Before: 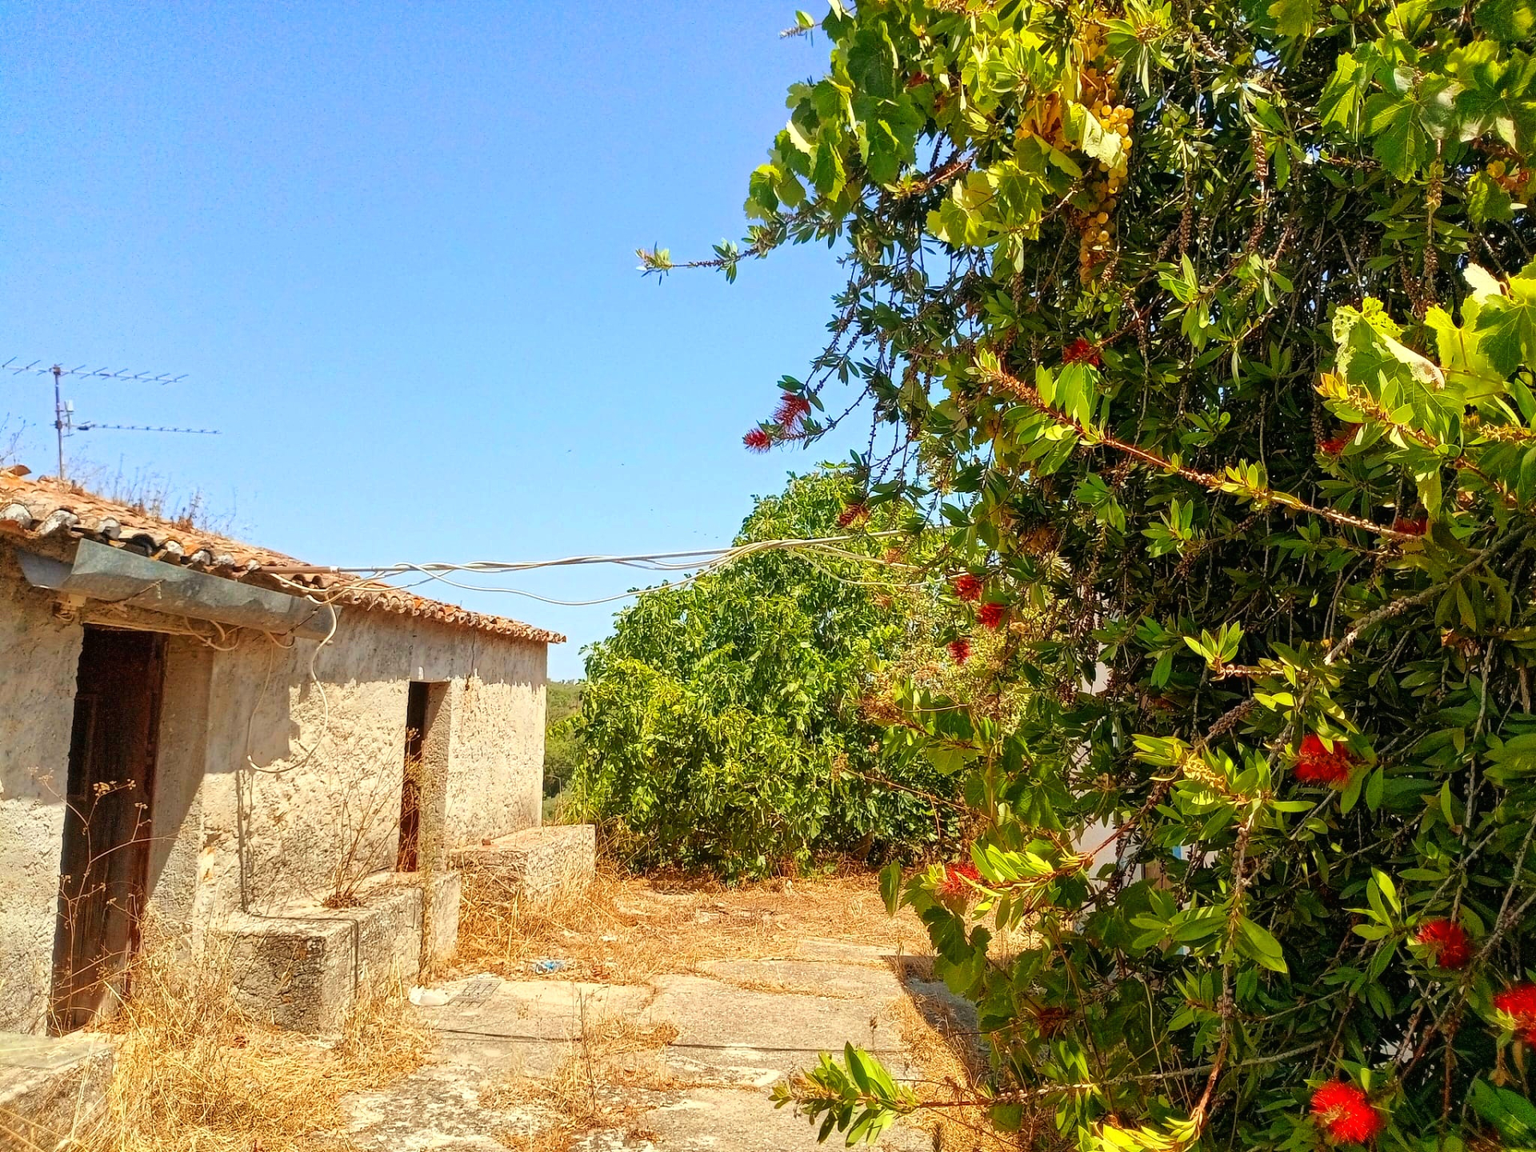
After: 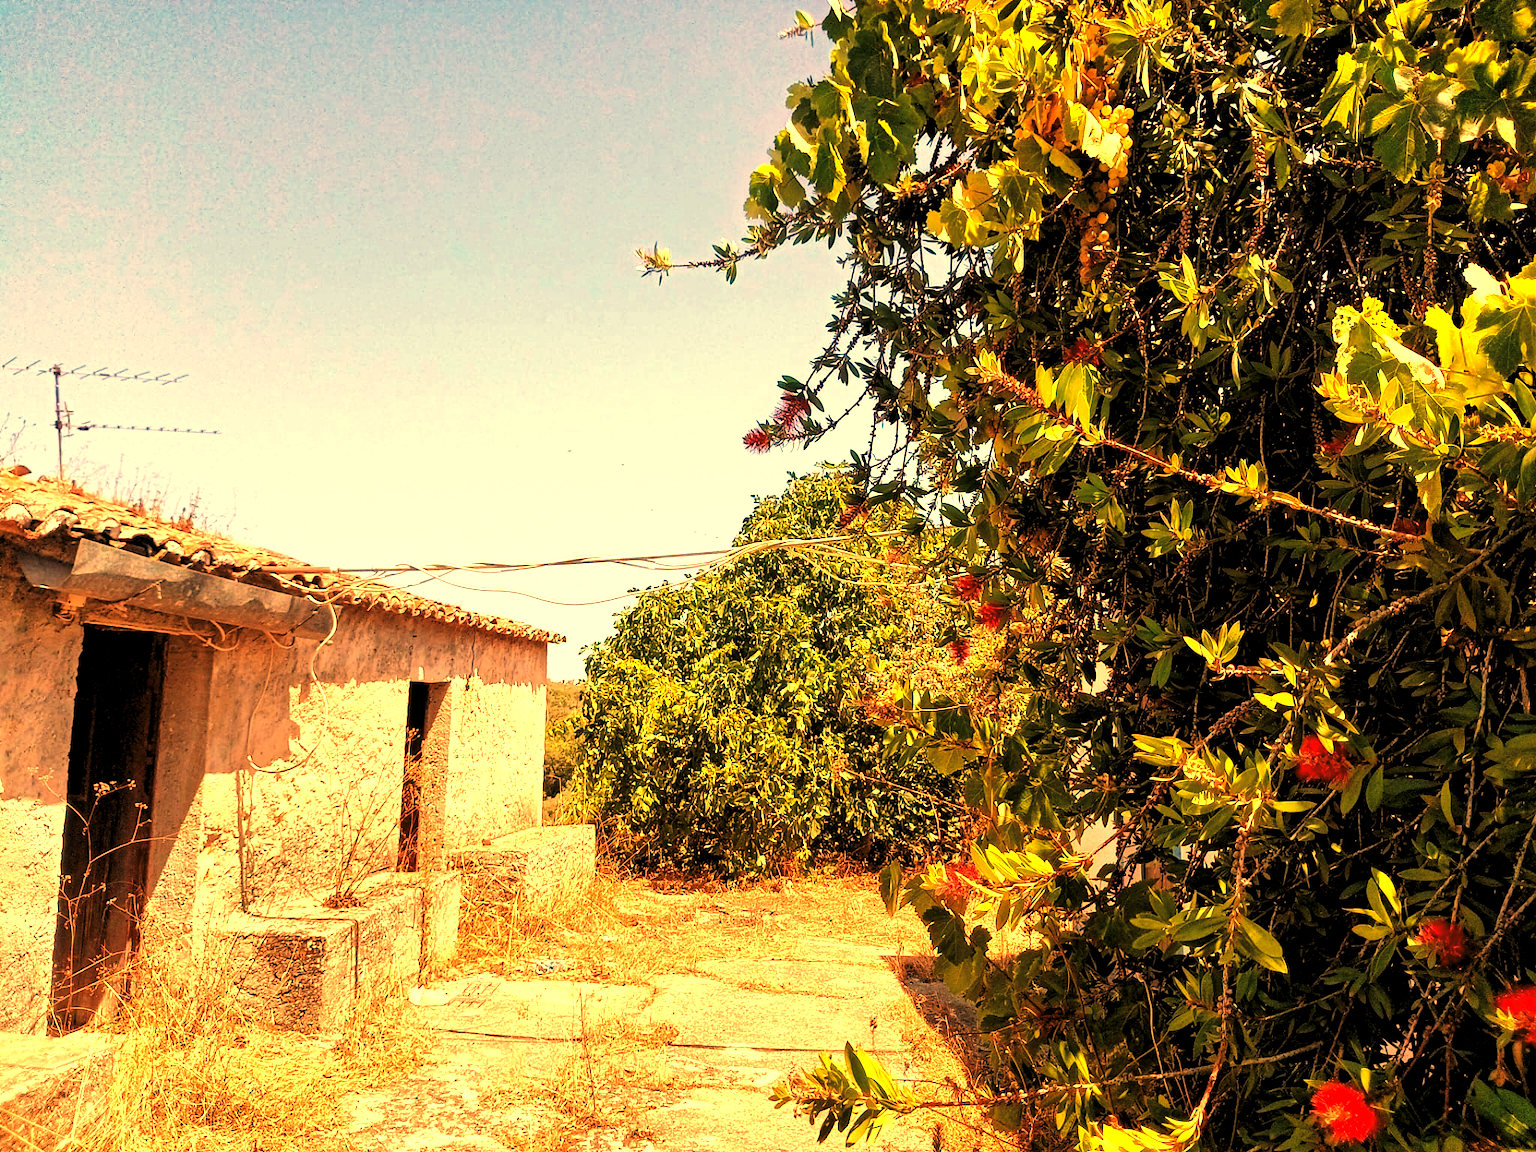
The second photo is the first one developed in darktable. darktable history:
white balance: red 1.467, blue 0.684
levels: levels [0.129, 0.519, 0.867]
